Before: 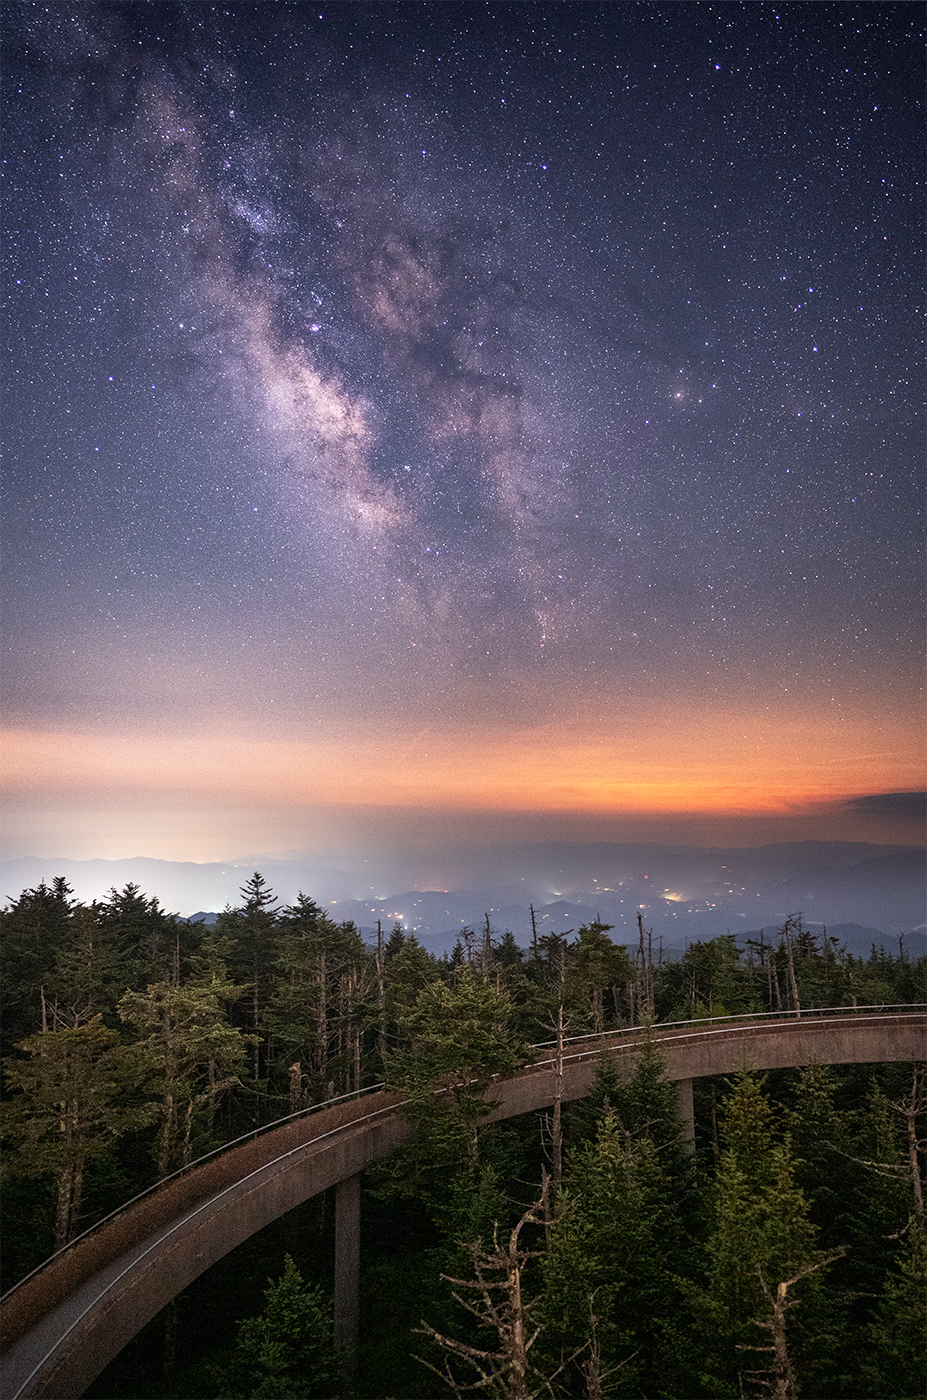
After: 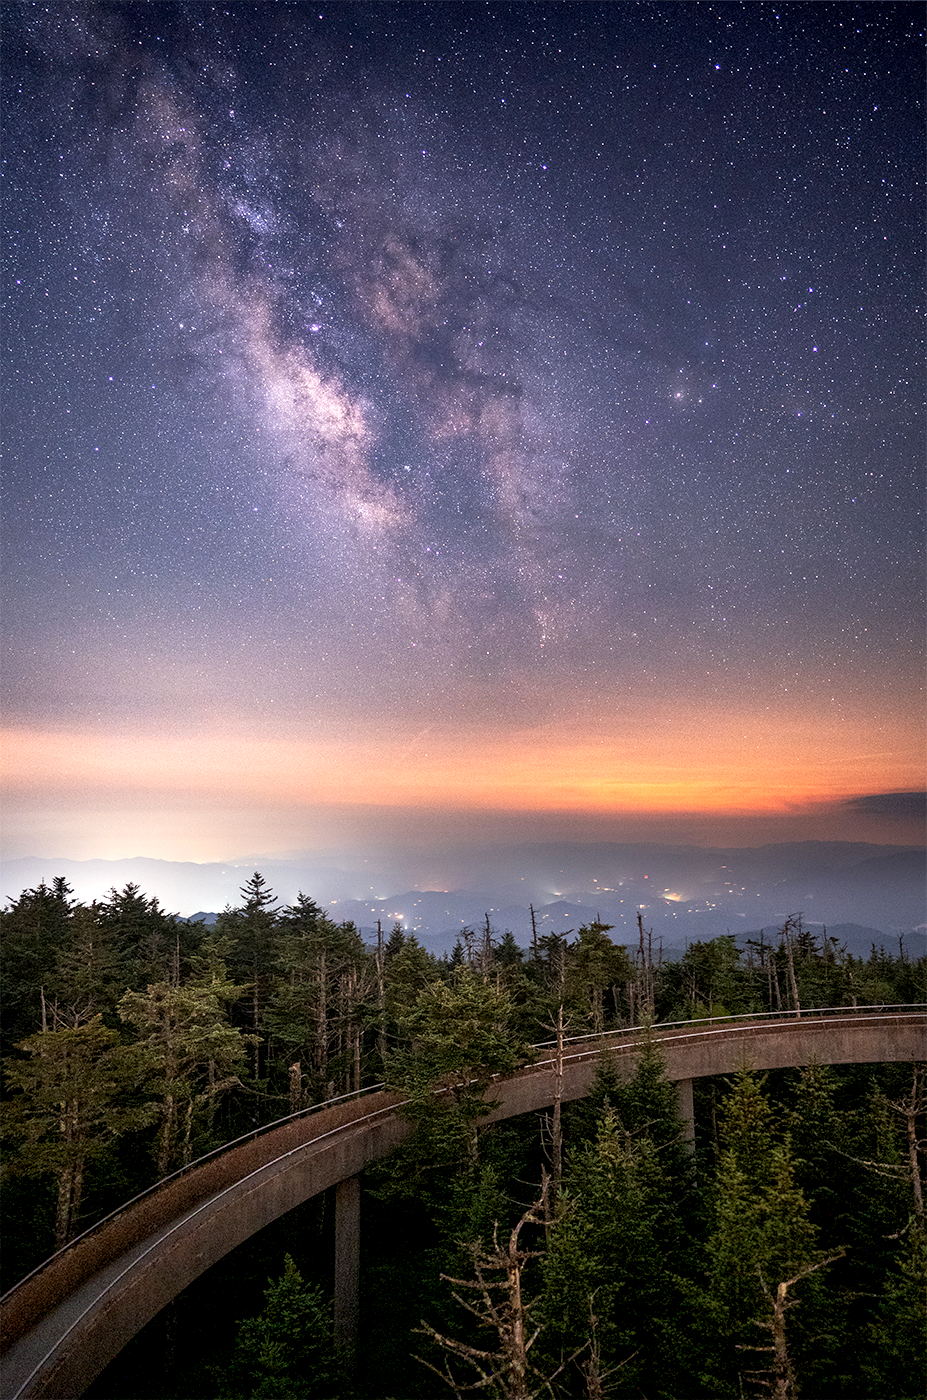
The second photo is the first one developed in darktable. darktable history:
exposure: black level correction 0.005, exposure 0.278 EV, compensate highlight preservation false
